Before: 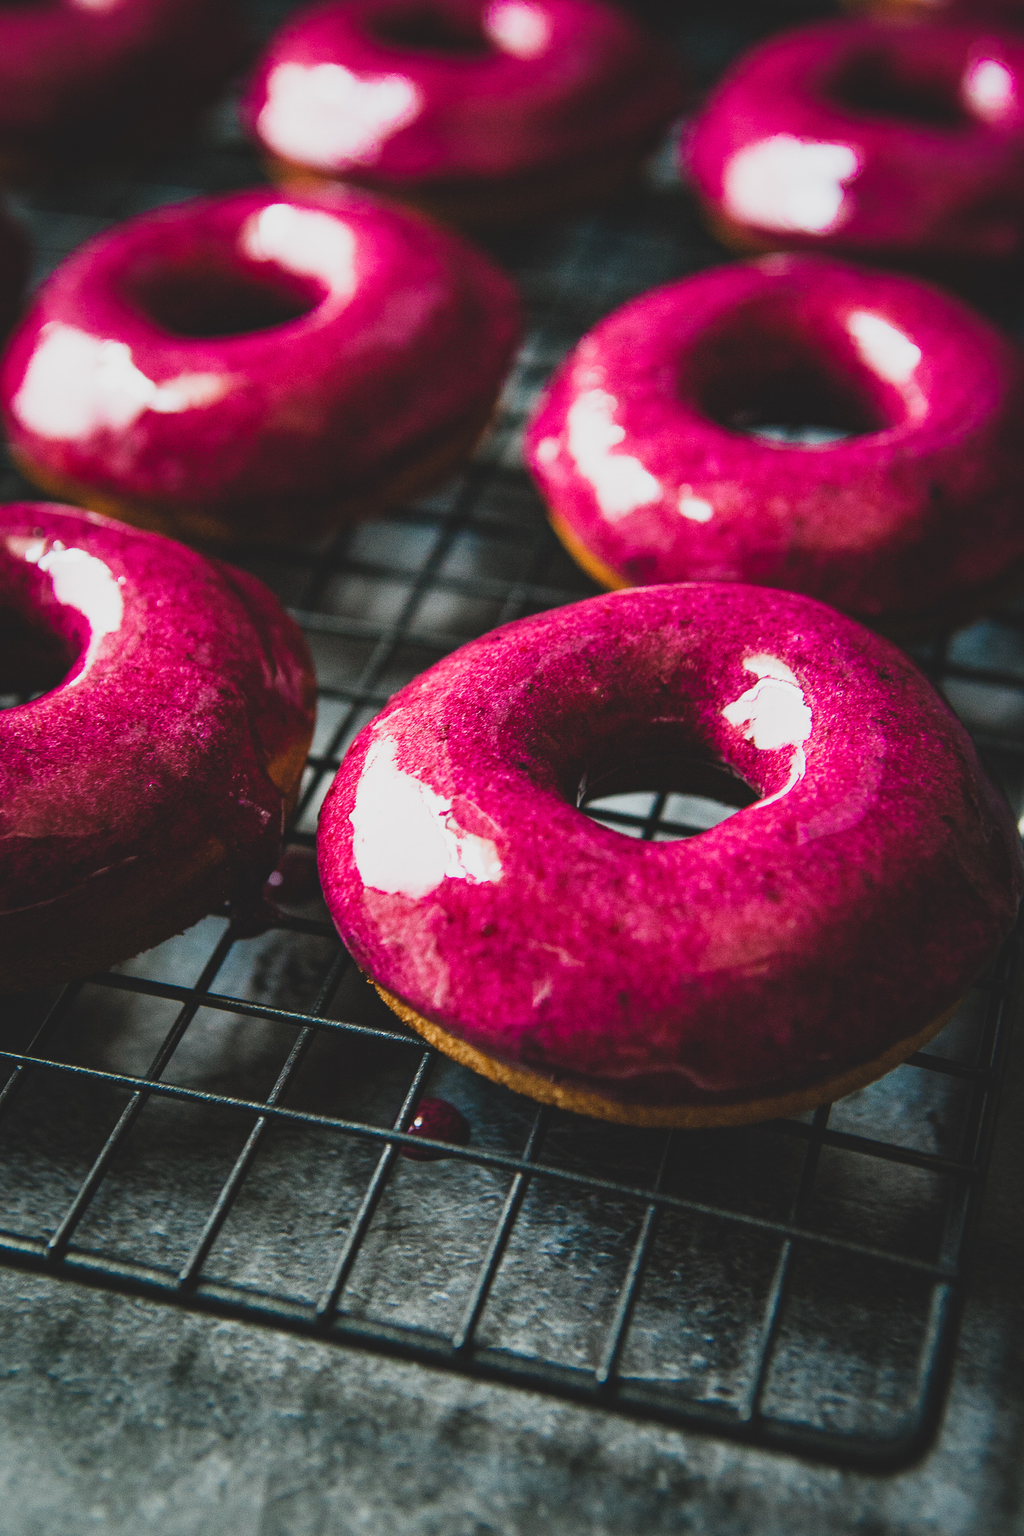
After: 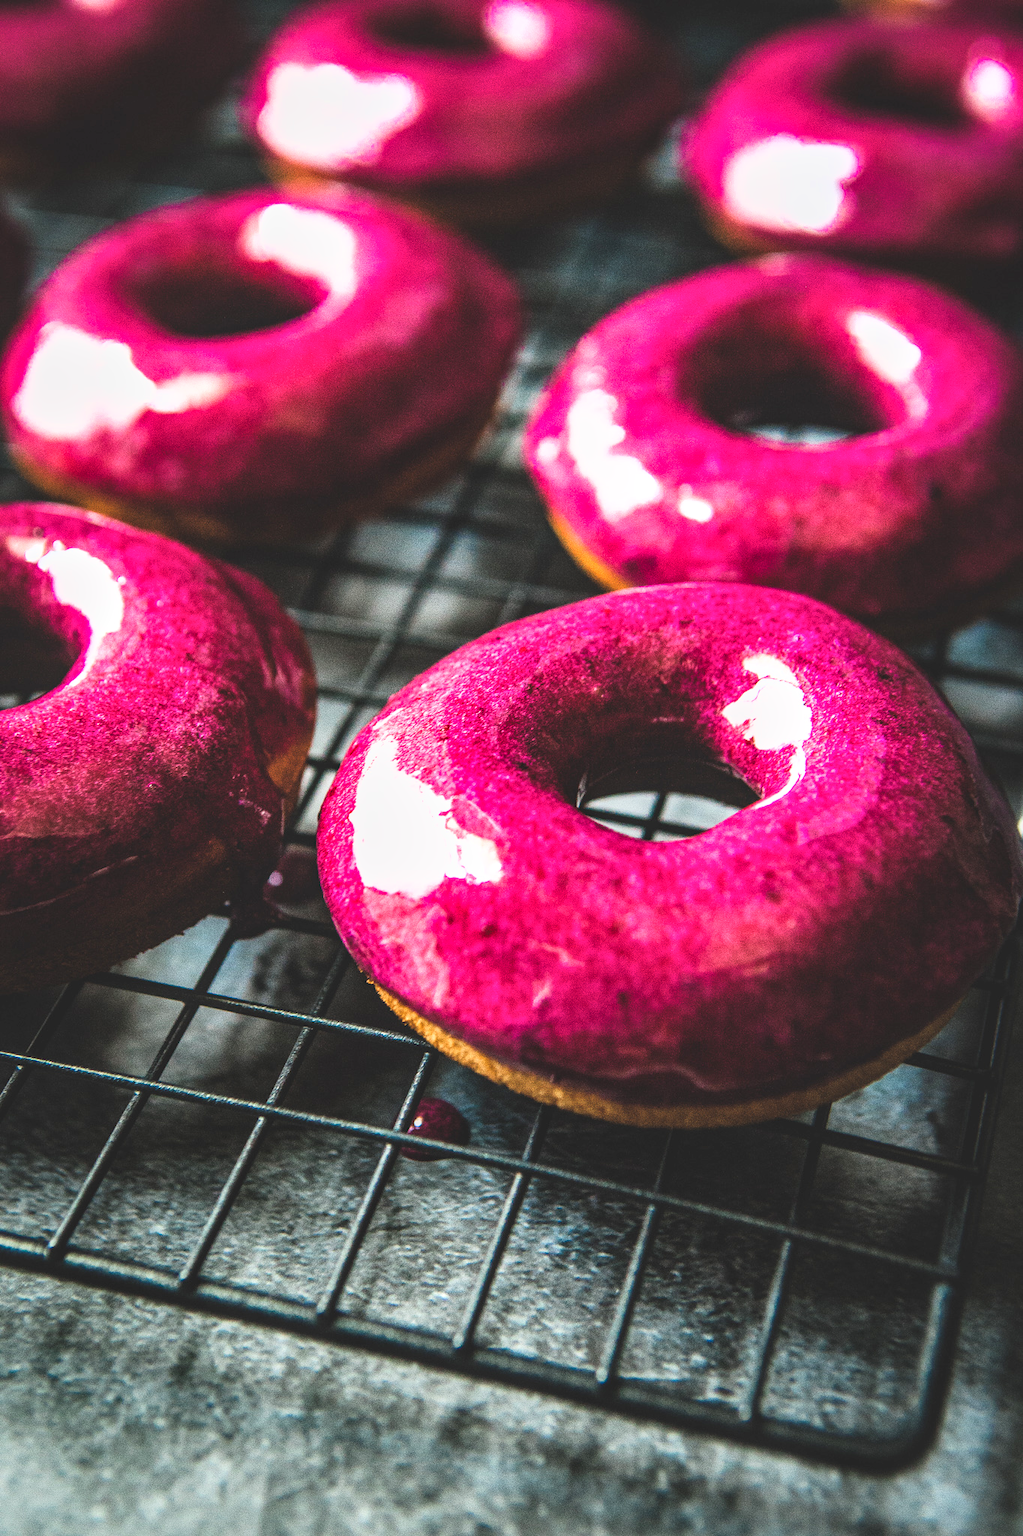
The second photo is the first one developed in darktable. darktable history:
local contrast: on, module defaults
tone curve: curves: ch0 [(0, 0) (0.55, 0.716) (0.841, 0.969)]
